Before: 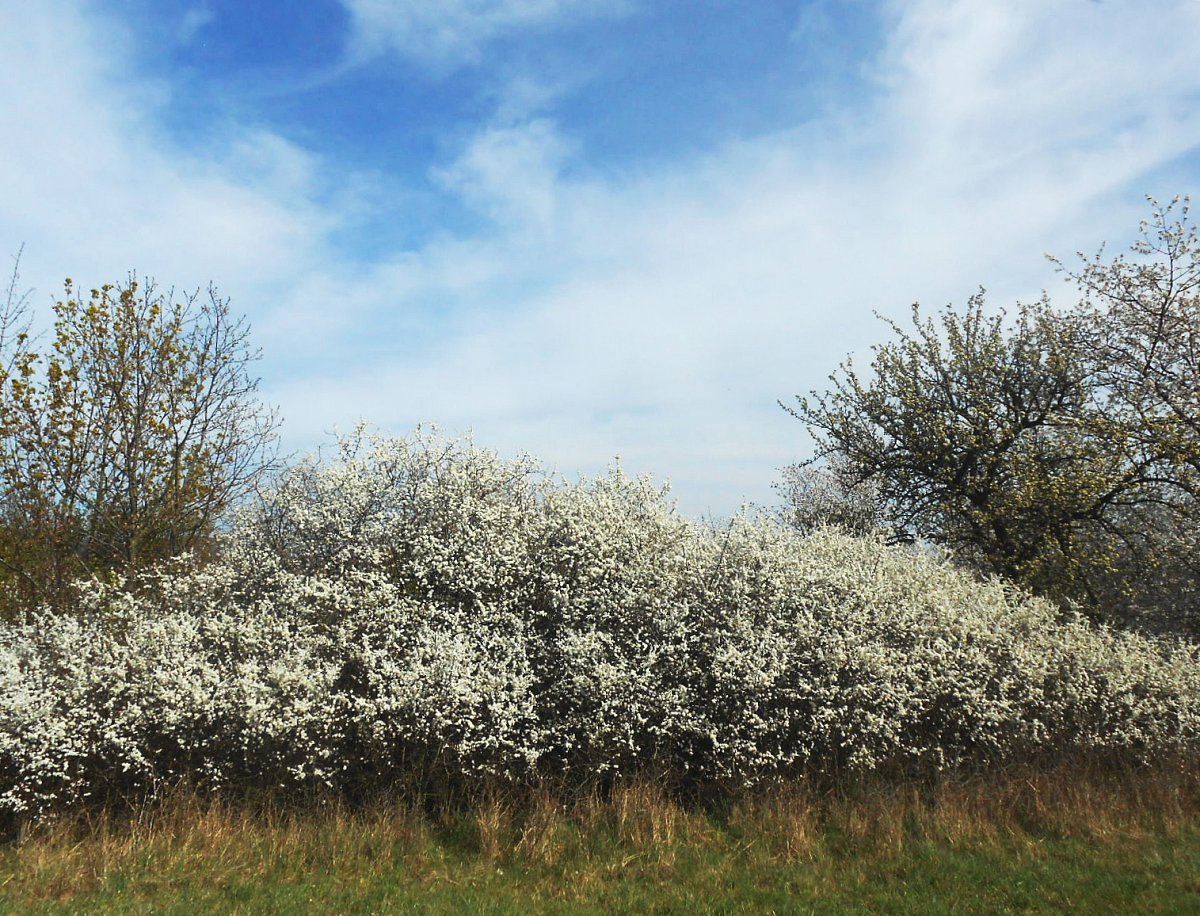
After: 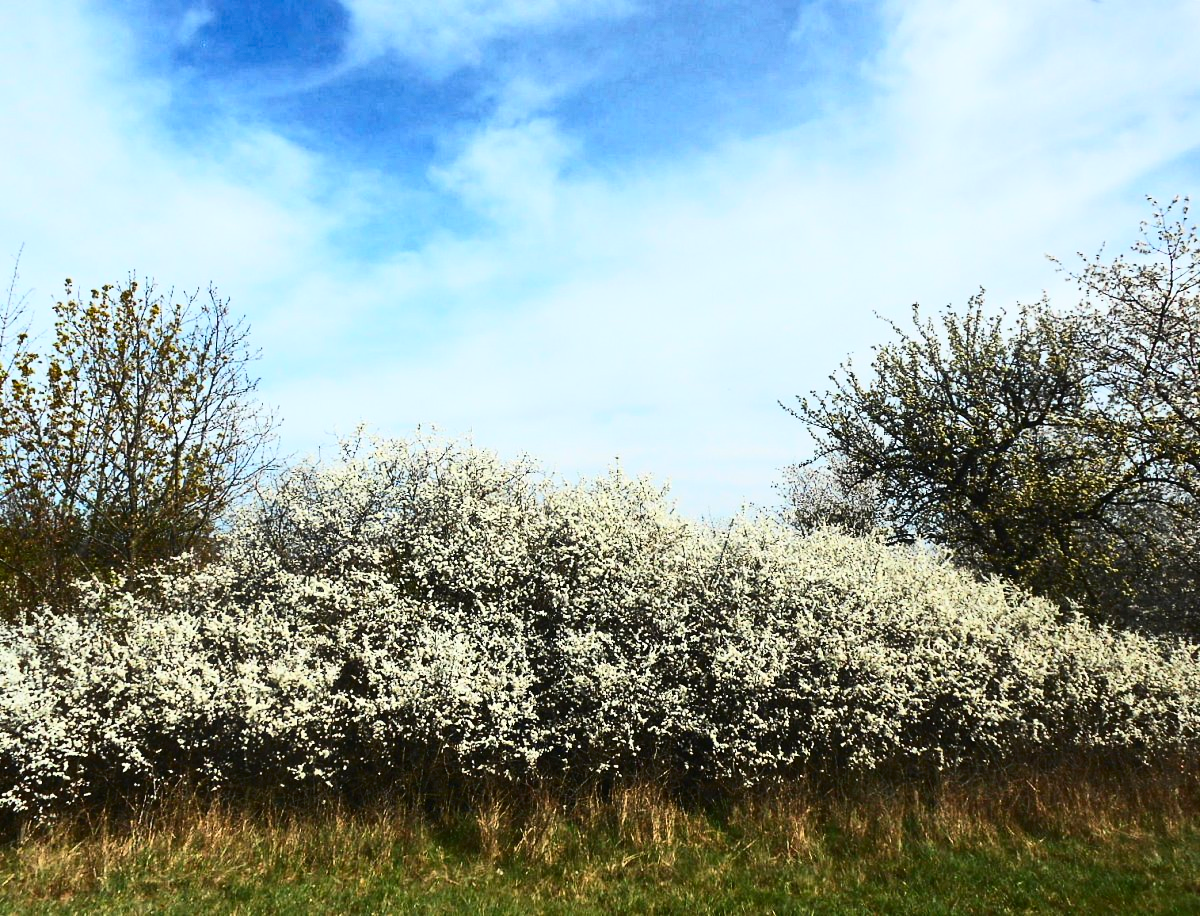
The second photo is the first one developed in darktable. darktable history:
white balance: red 1, blue 1
contrast brightness saturation: contrast 0.4, brightness 0.1, saturation 0.21
shadows and highlights: shadows 35, highlights -35, soften with gaussian
